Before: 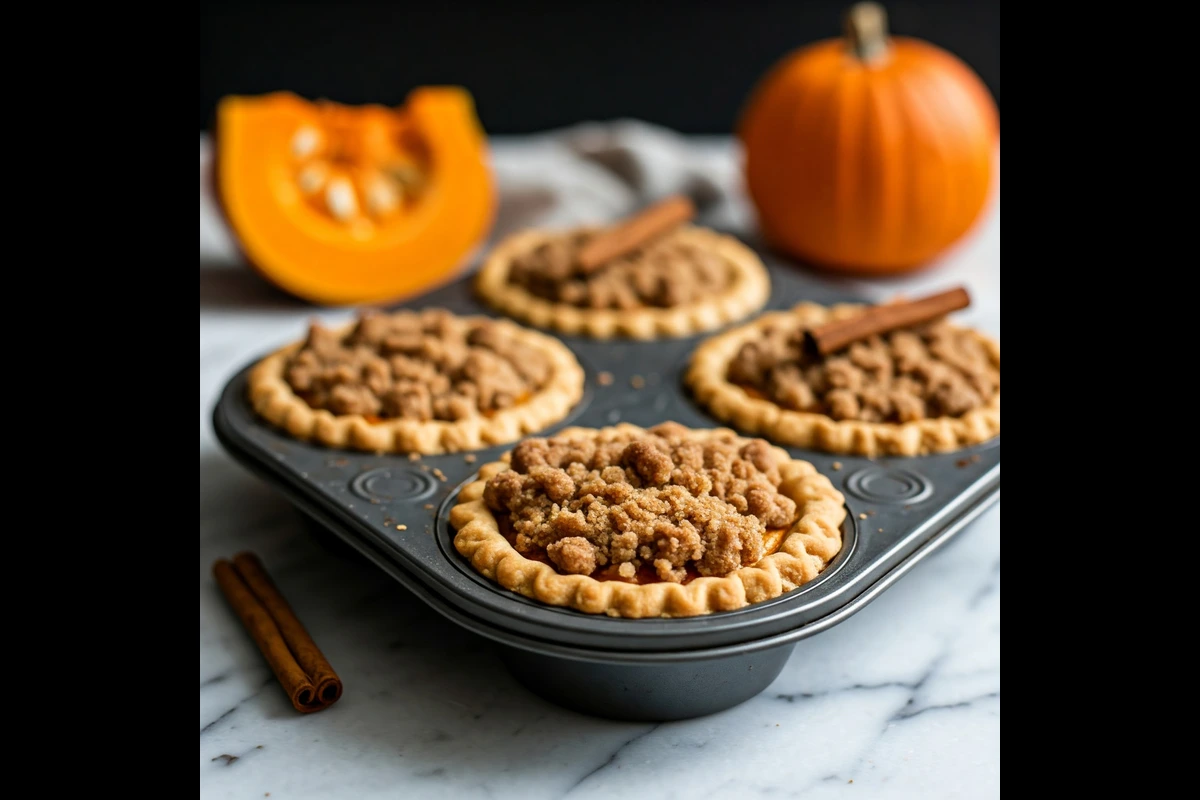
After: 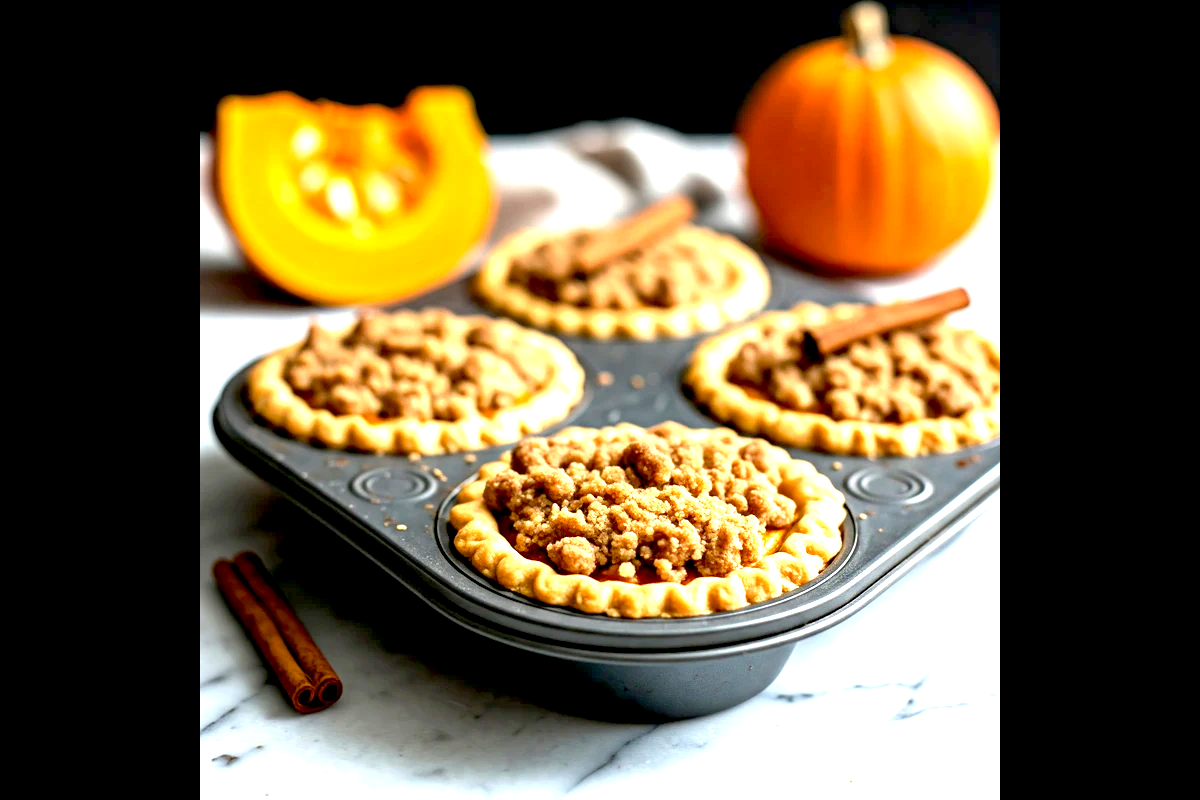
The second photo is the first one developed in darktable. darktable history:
exposure: black level correction 0.009, exposure 1.43 EV, compensate highlight preservation false
